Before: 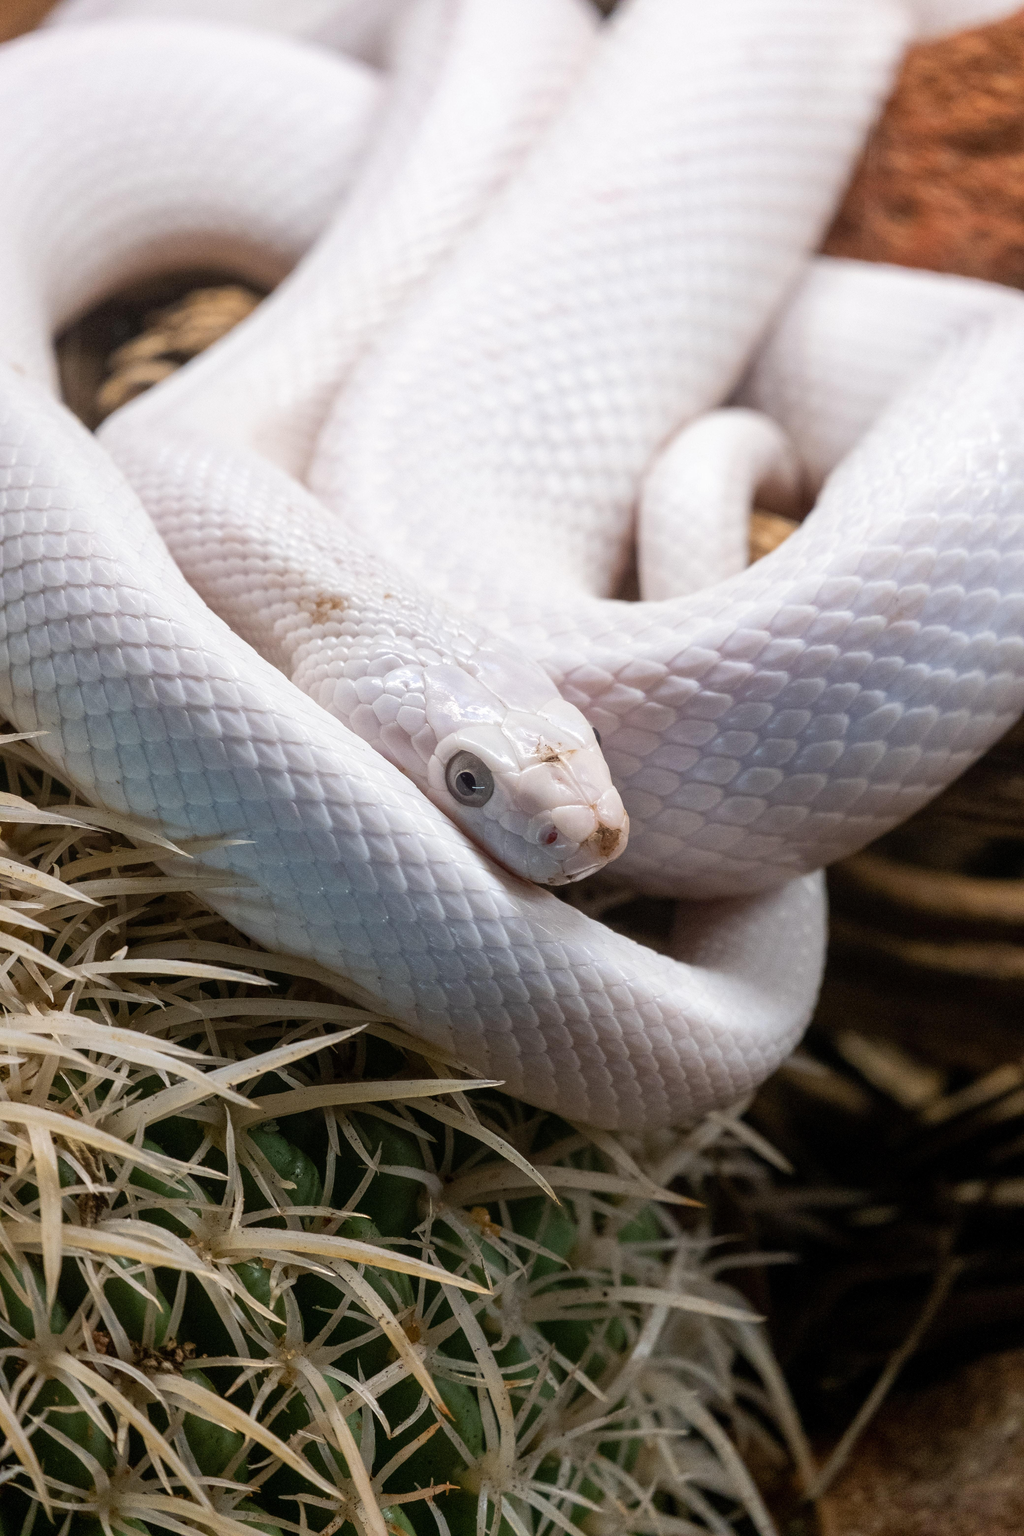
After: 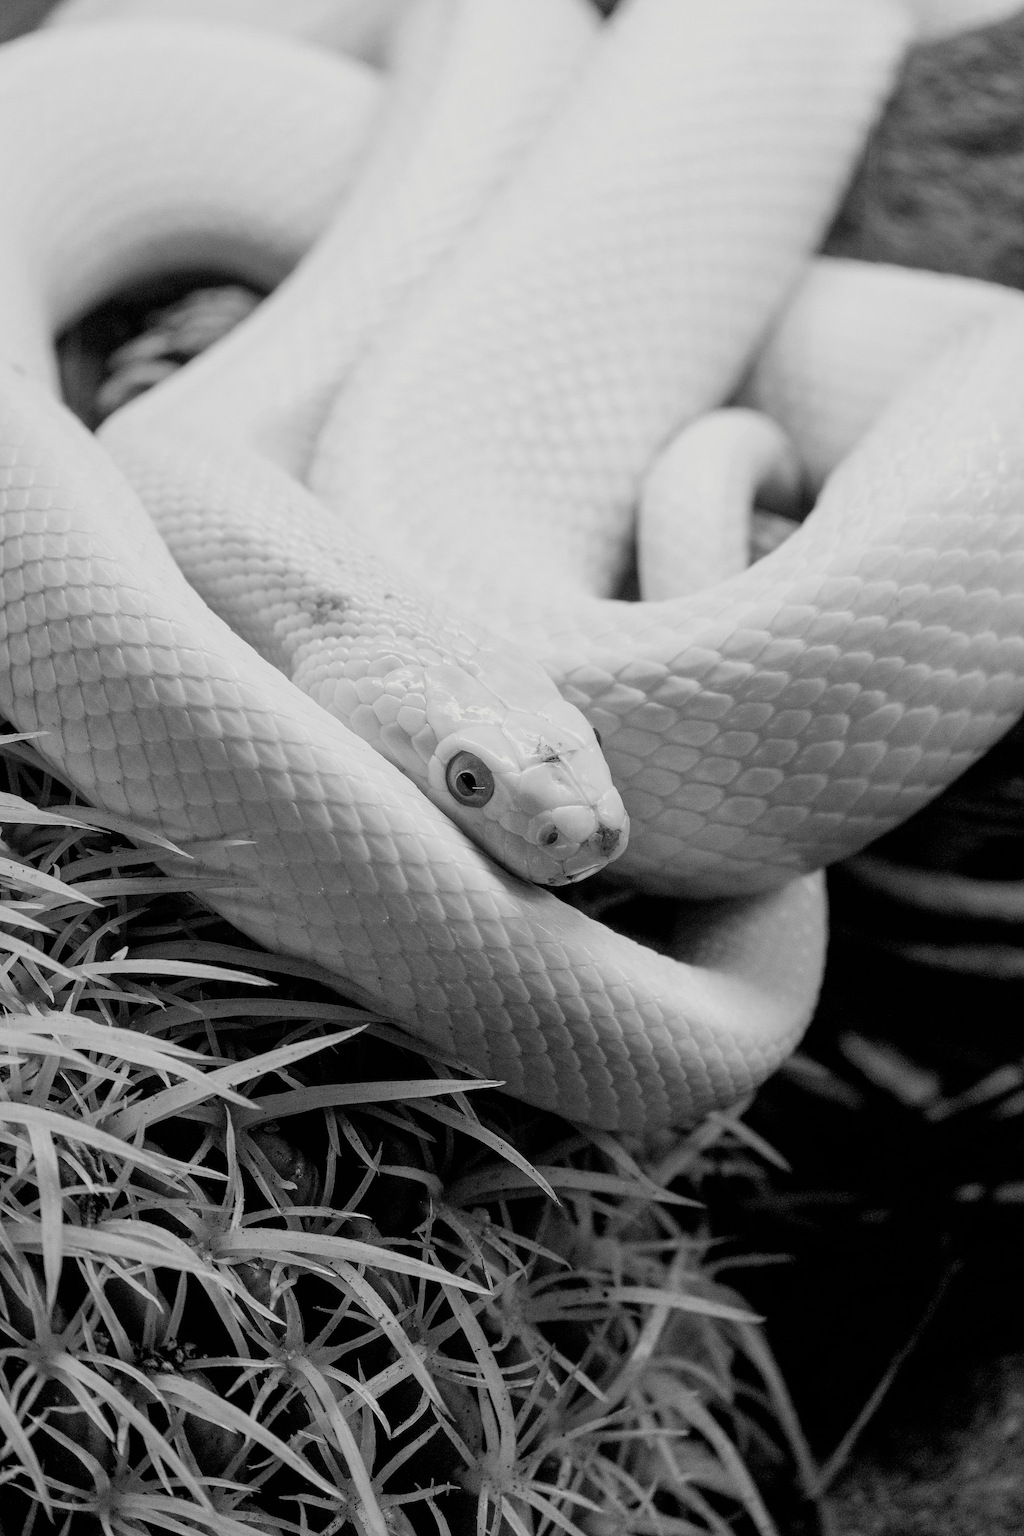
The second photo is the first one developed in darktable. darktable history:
sharpen: amount 0.2
color zones: curves: ch0 [(0.002, 0.593) (0.143, 0.417) (0.285, 0.541) (0.455, 0.289) (0.608, 0.327) (0.727, 0.283) (0.869, 0.571) (1, 0.603)]; ch1 [(0, 0) (0.143, 0) (0.286, 0) (0.429, 0) (0.571, 0) (0.714, 0) (0.857, 0)]
split-toning: shadows › saturation 0.61, highlights › saturation 0.58, balance -28.74, compress 87.36%
filmic rgb: black relative exposure -5 EV, hardness 2.88, contrast 1.1
